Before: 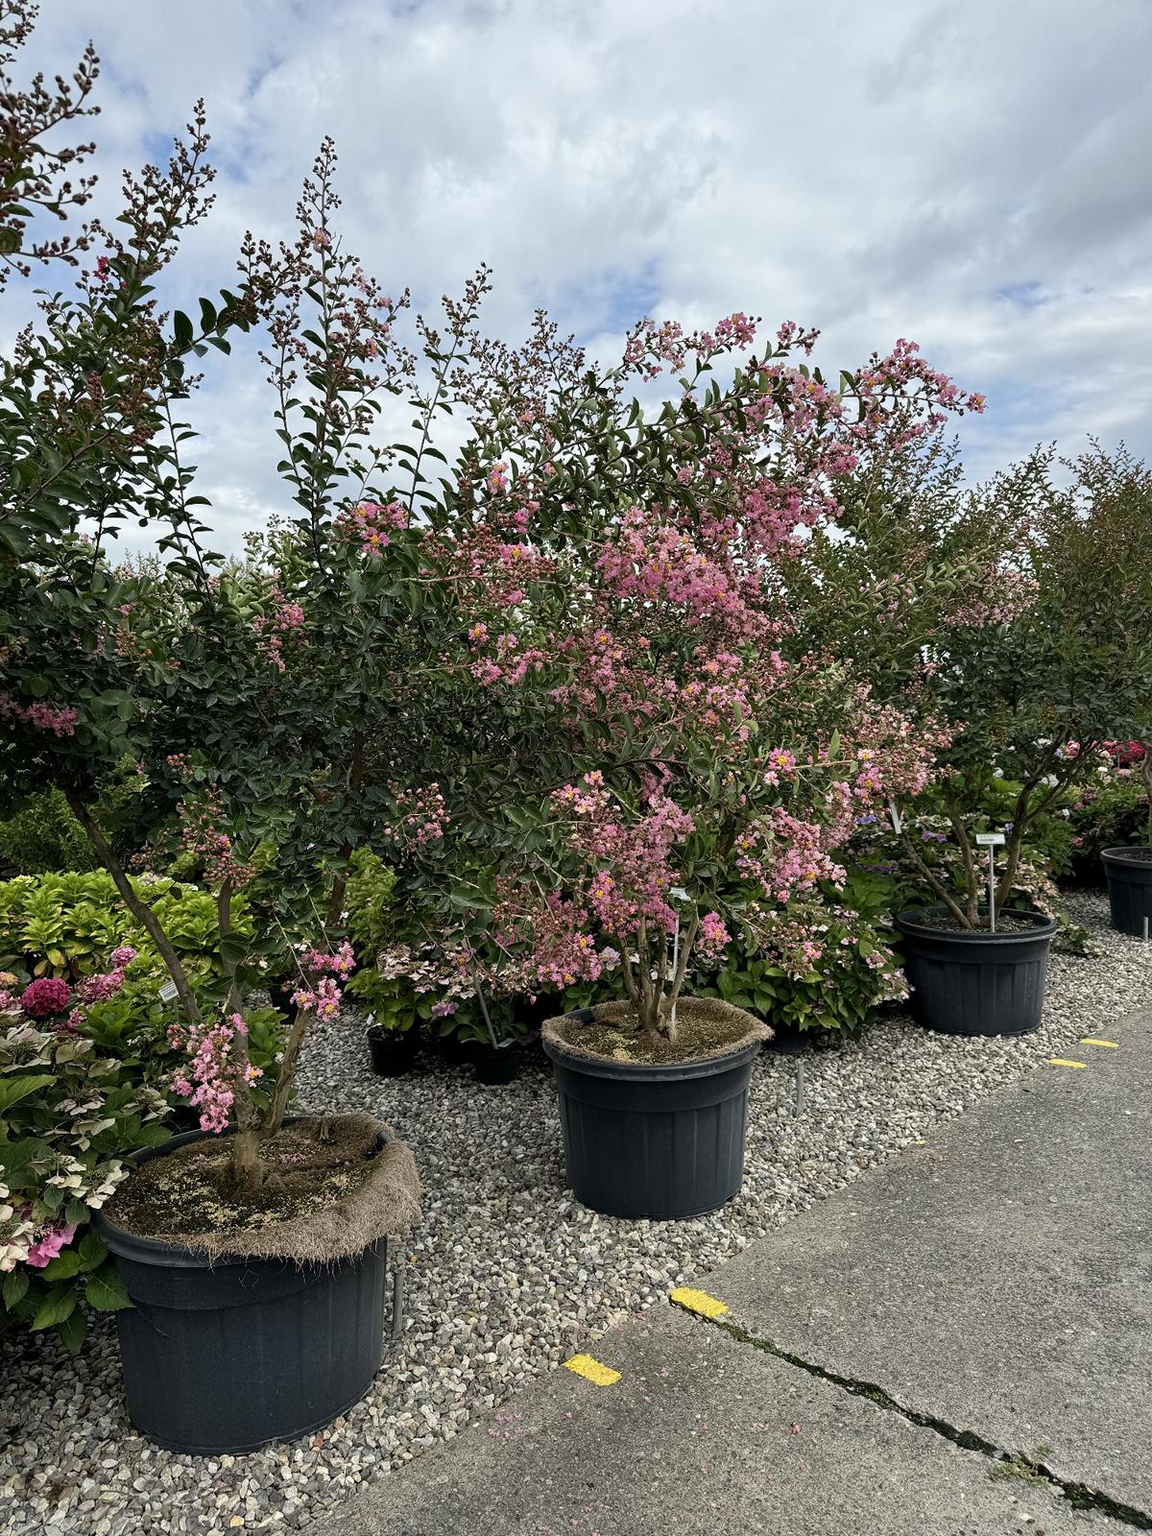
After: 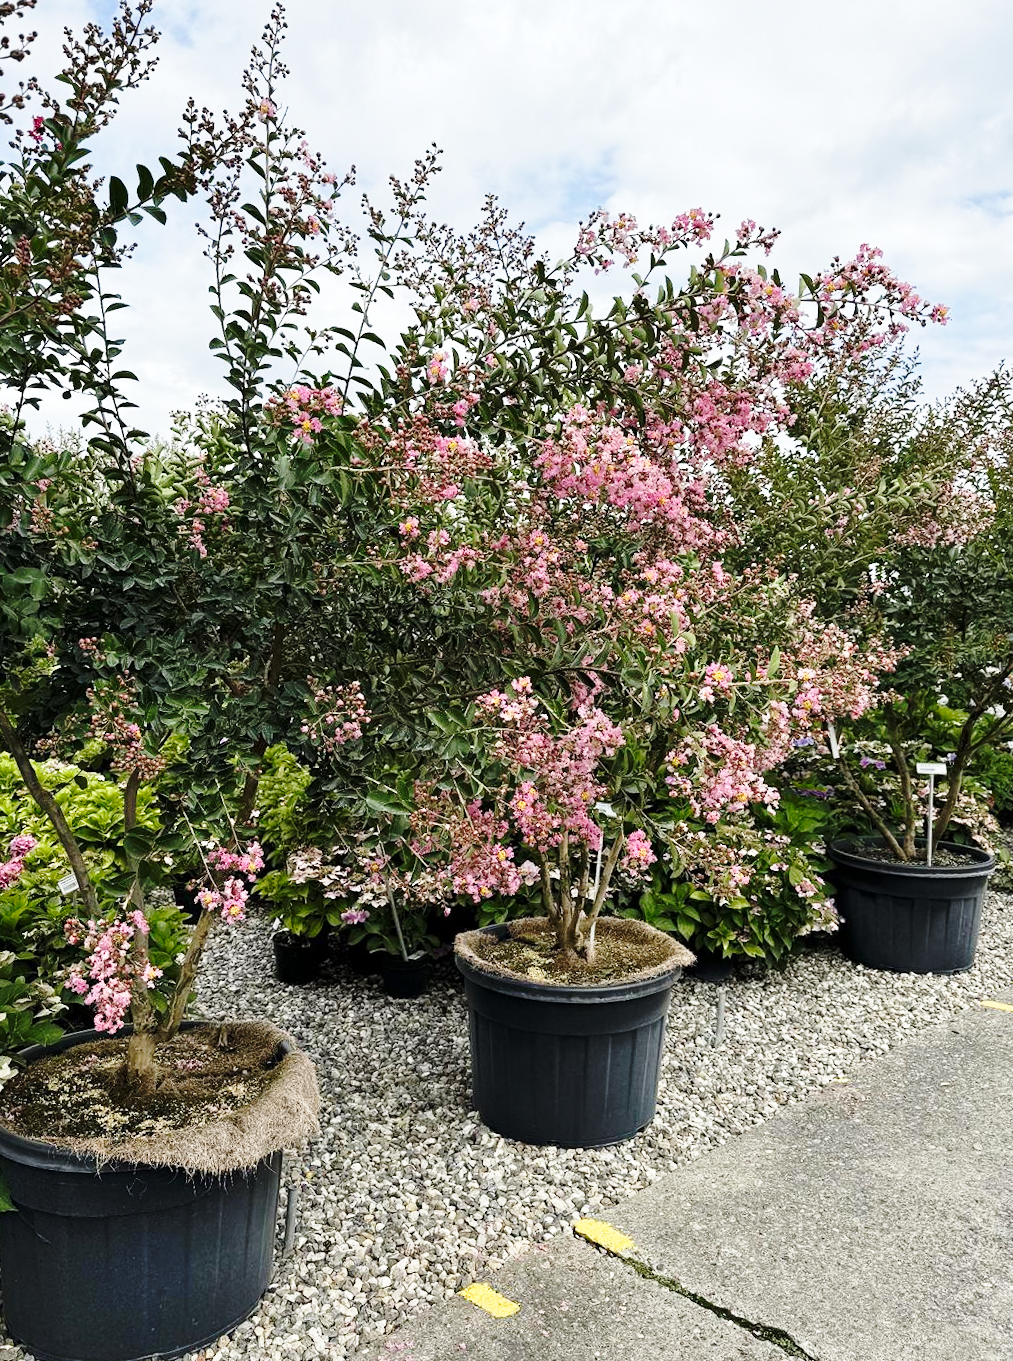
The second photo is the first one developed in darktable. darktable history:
crop and rotate: angle -2.89°, left 5.268%, top 5.175%, right 4.72%, bottom 4.141%
base curve: curves: ch0 [(0, 0) (0.032, 0.037) (0.105, 0.228) (0.435, 0.76) (0.856, 0.983) (1, 1)], preserve colors none
